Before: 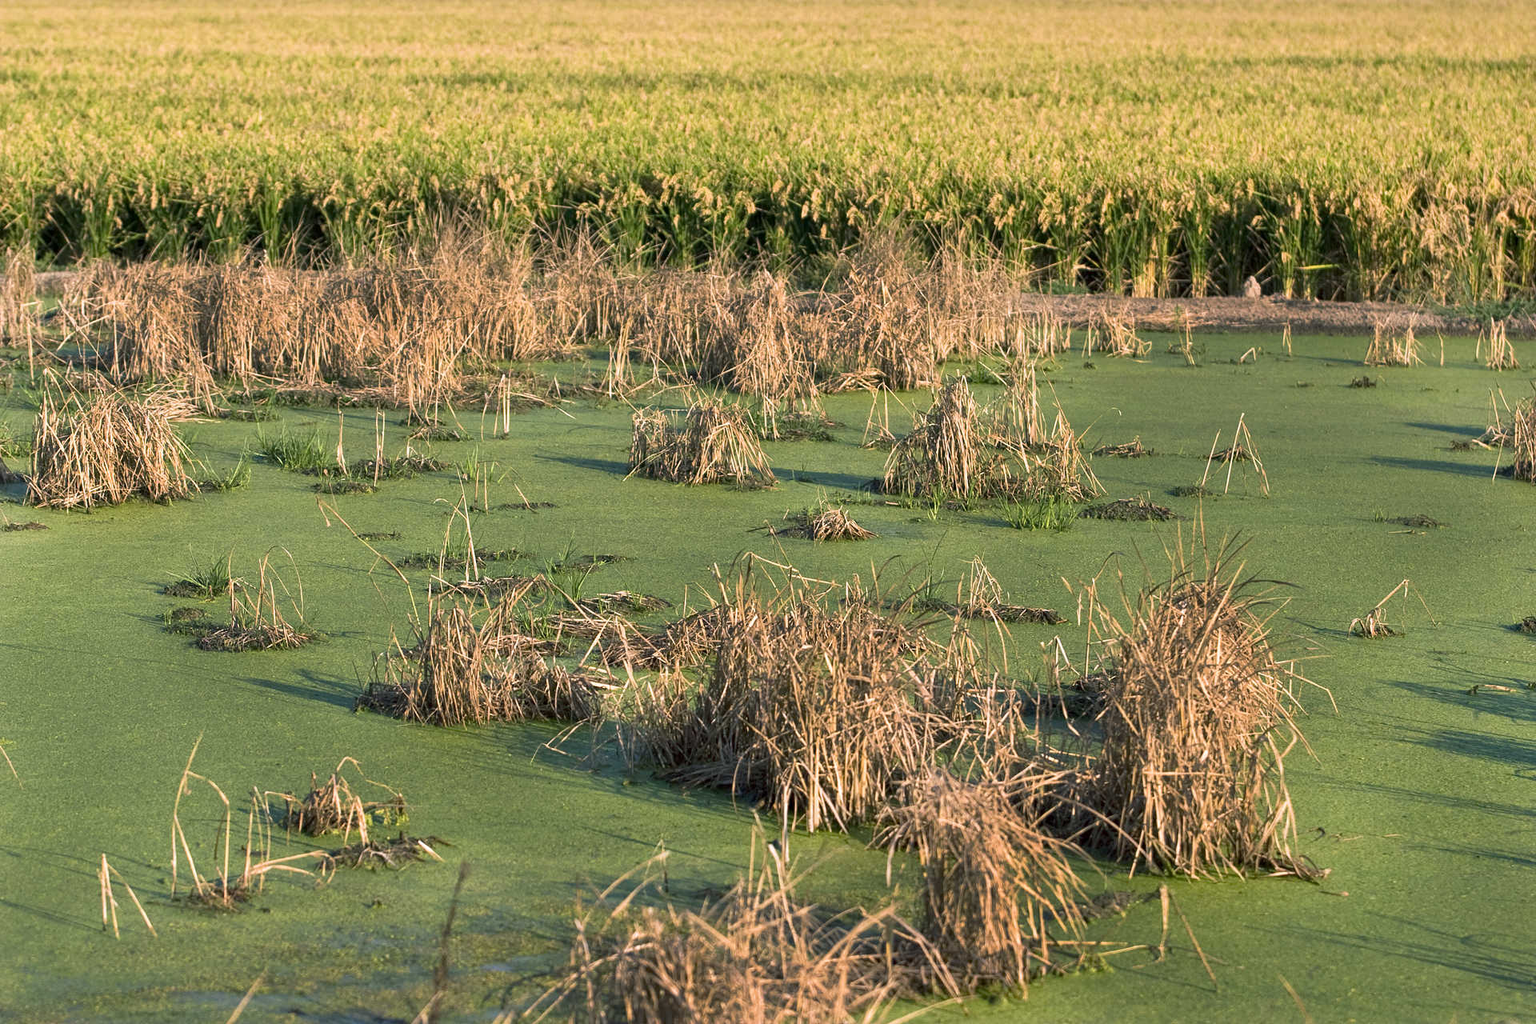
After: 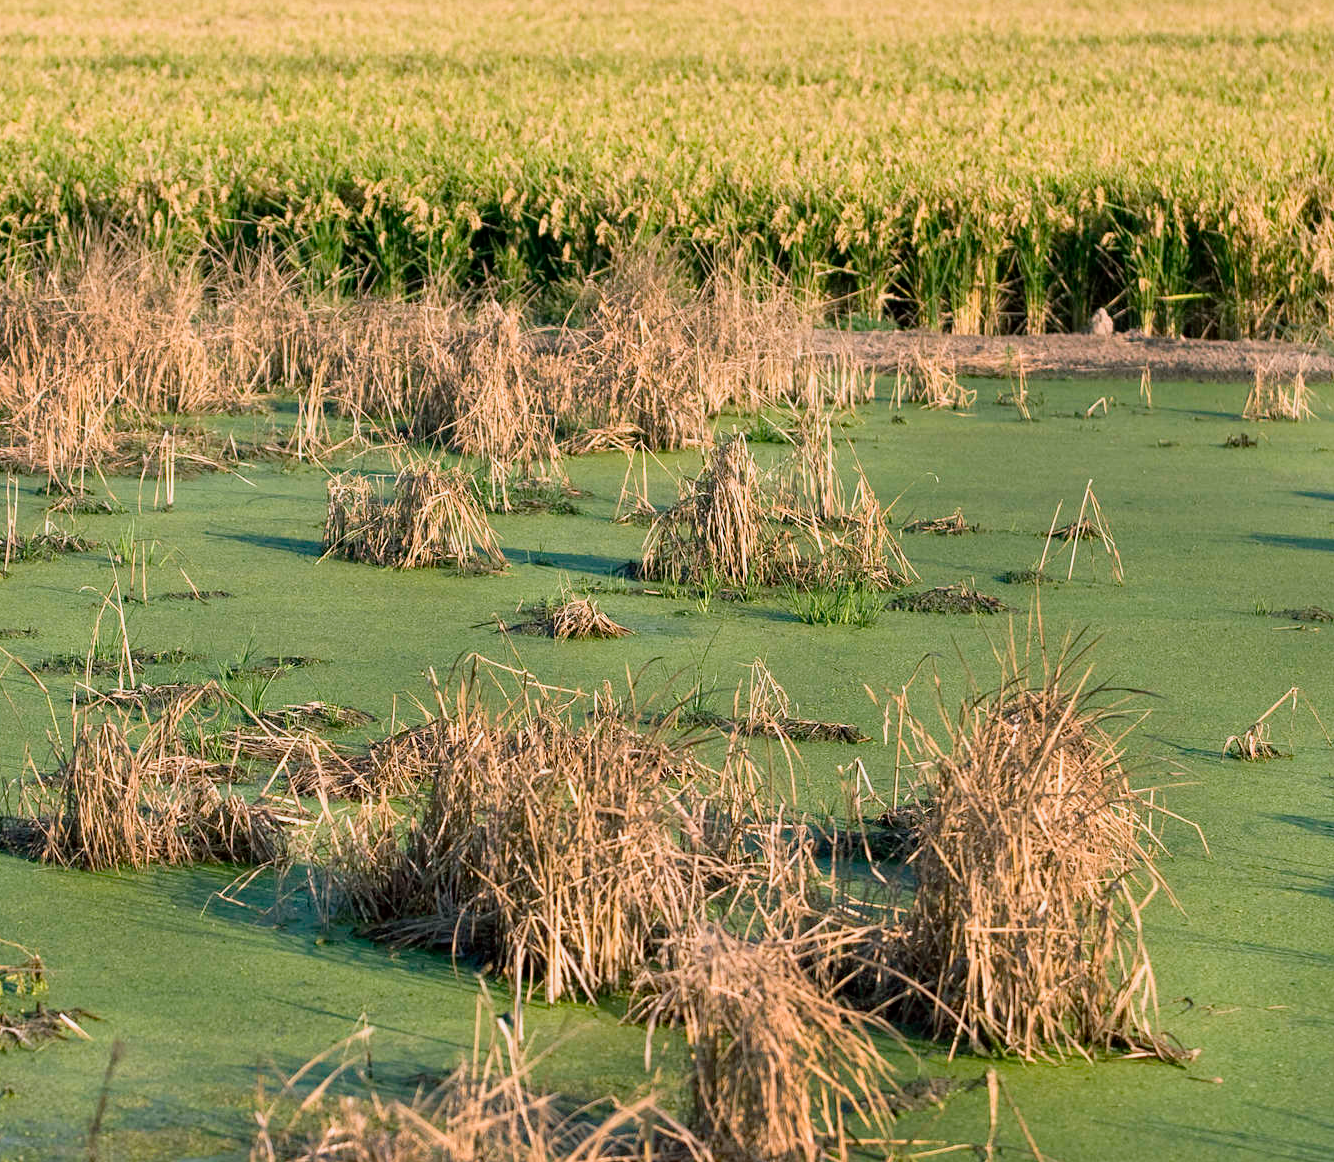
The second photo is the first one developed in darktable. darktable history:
crop and rotate: left 24.13%, top 2.918%, right 6.379%, bottom 6.245%
tone curve: curves: ch0 [(0, 0) (0.07, 0.052) (0.23, 0.254) (0.486, 0.53) (0.822, 0.825) (0.994, 0.955)]; ch1 [(0, 0) (0.226, 0.261) (0.379, 0.442) (0.469, 0.472) (0.495, 0.495) (0.514, 0.504) (0.561, 0.568) (0.59, 0.612) (1, 1)]; ch2 [(0, 0) (0.269, 0.299) (0.459, 0.441) (0.498, 0.499) (0.523, 0.52) (0.551, 0.576) (0.629, 0.643) (0.659, 0.681) (0.718, 0.764) (1, 1)], preserve colors none
